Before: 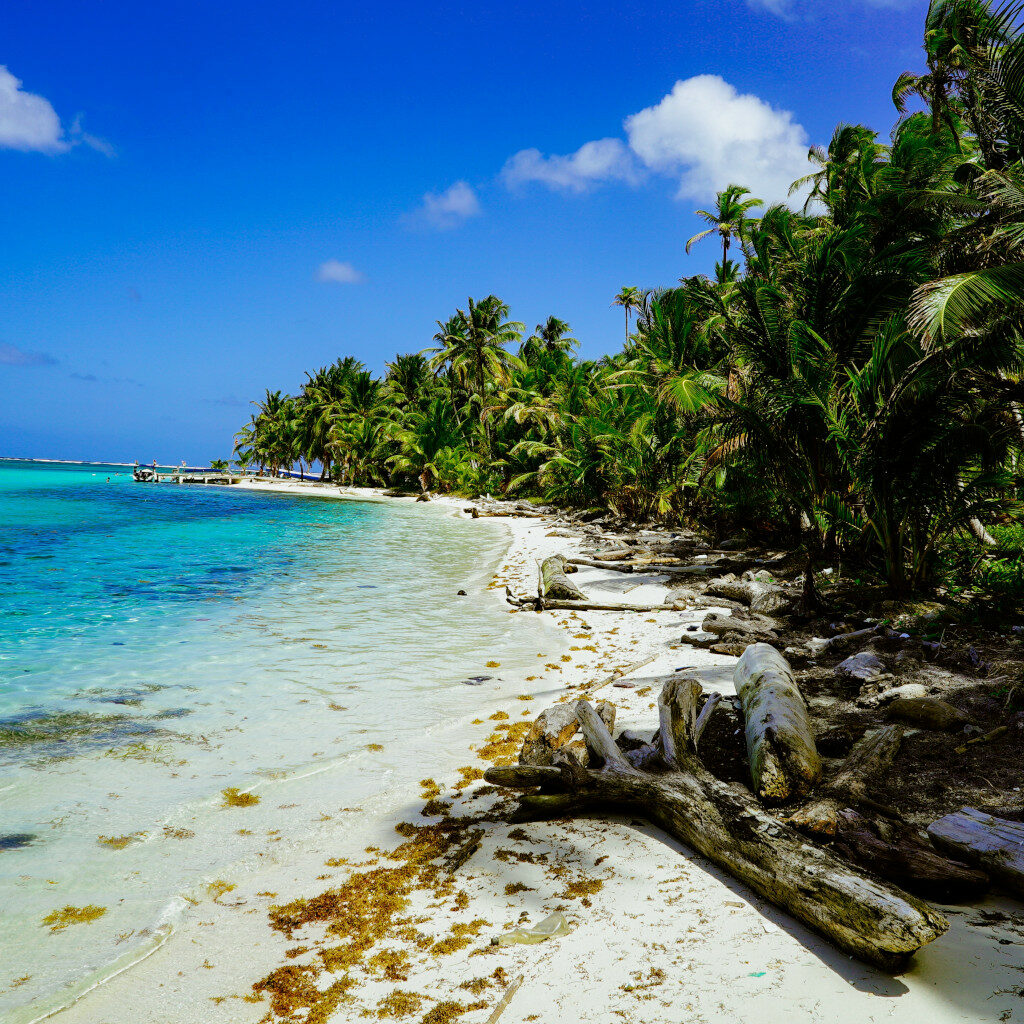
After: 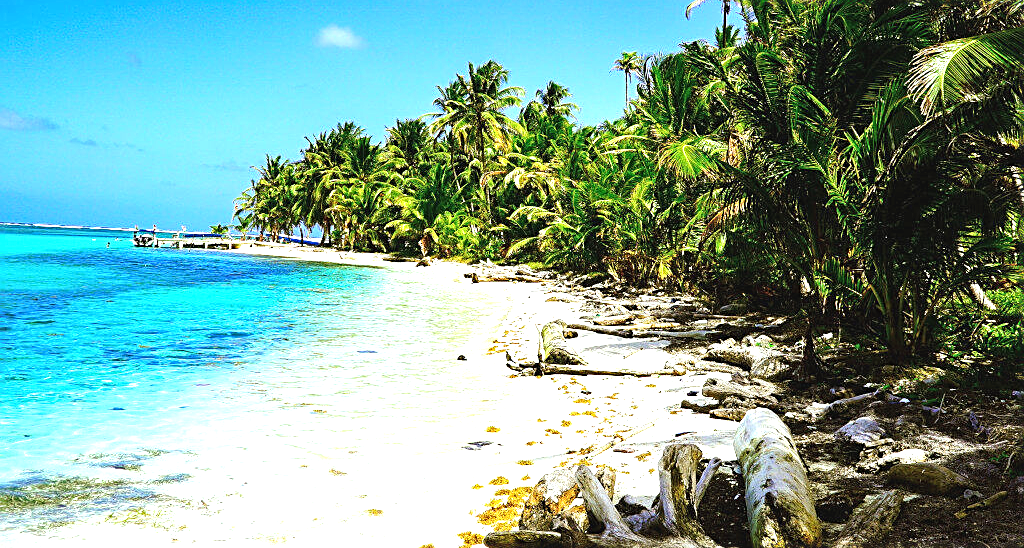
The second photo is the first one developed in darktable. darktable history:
crop and rotate: top 23.043%, bottom 23.437%
exposure: black level correction -0.002, exposure 1.35 EV, compensate highlight preservation false
sharpen: on, module defaults
